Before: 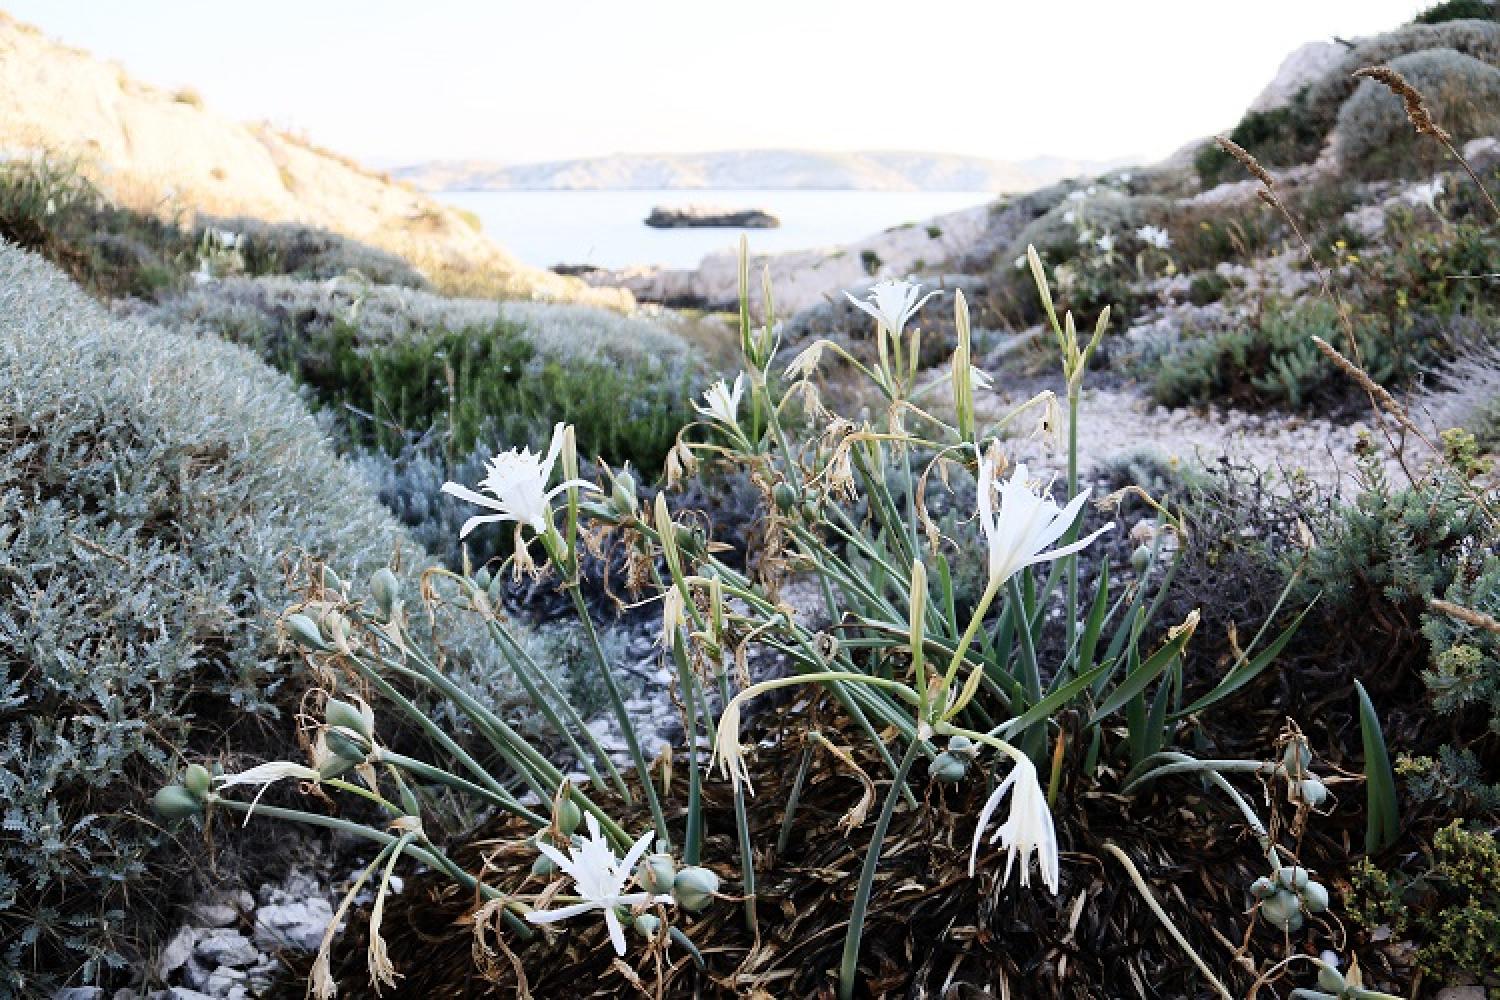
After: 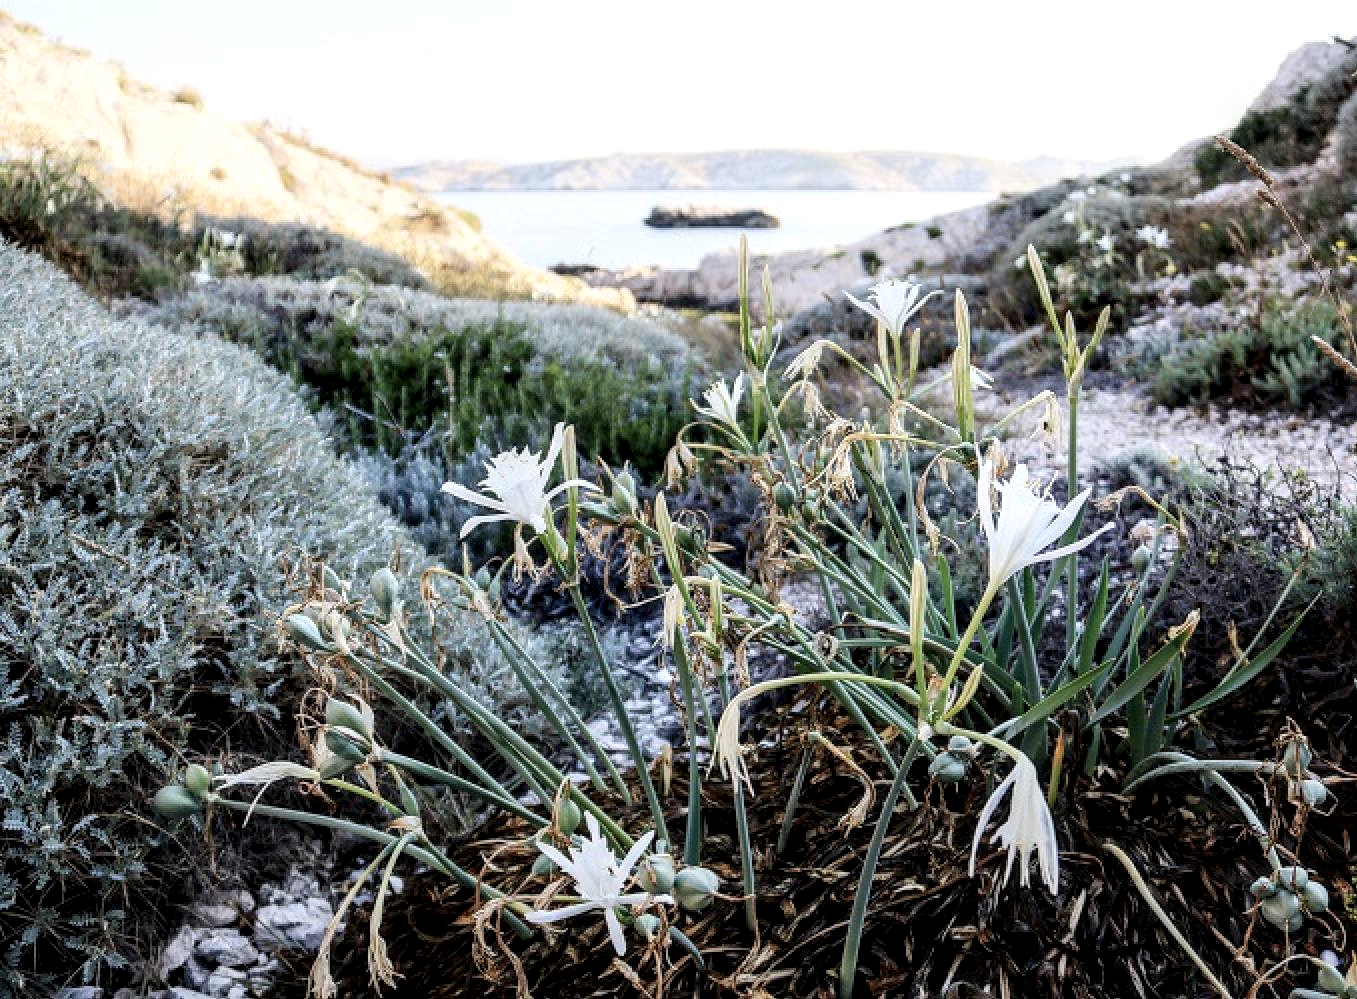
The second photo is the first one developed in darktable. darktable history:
crop: right 9.51%, bottom 0.028%
local contrast: highlights 24%, detail 150%
